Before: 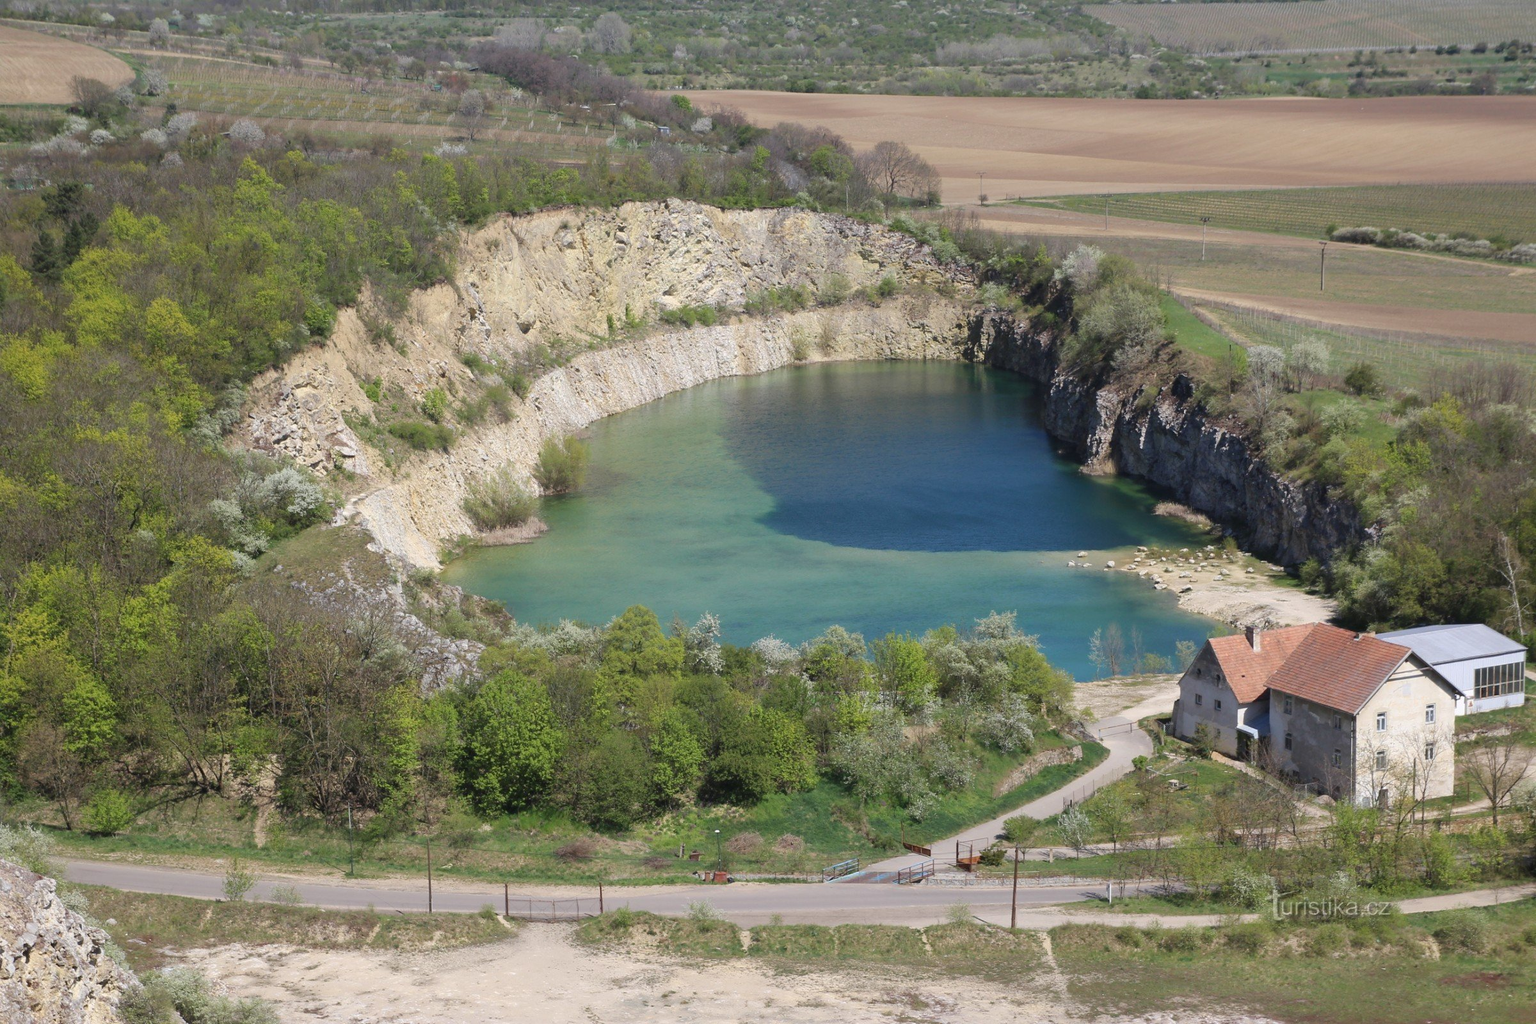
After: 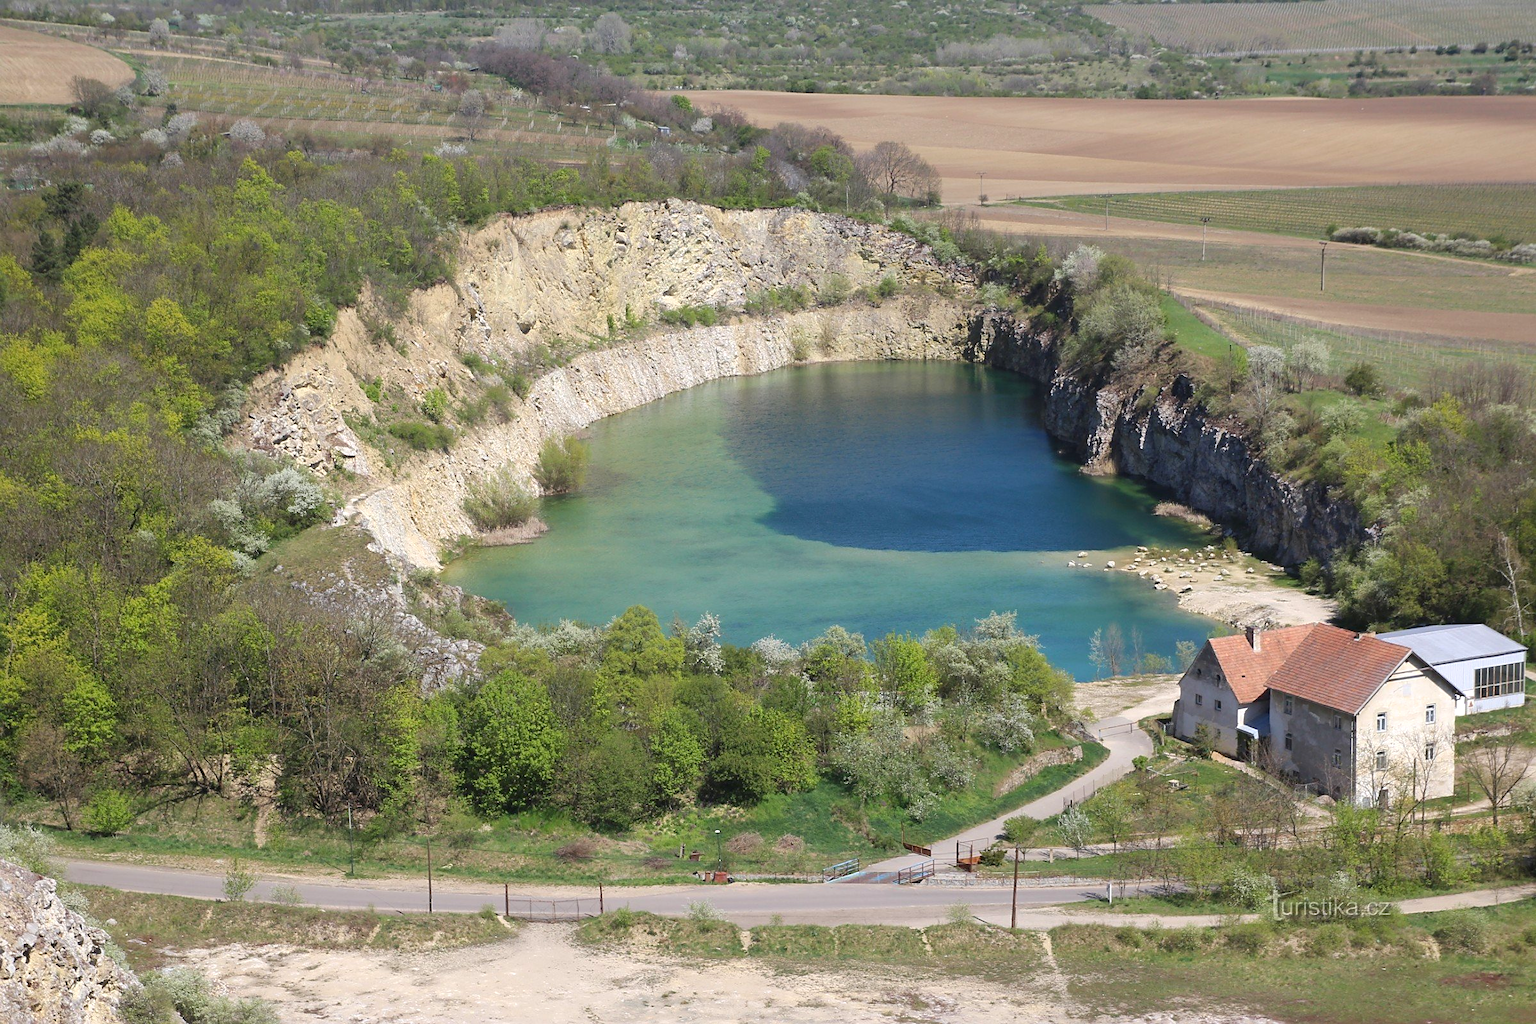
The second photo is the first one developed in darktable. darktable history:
exposure: exposure 0.203 EV, compensate highlight preservation false
color correction: highlights b* -0.023, saturation 1.08
sharpen: radius 1.882, amount 0.413, threshold 1.238
tone equalizer: edges refinement/feathering 500, mask exposure compensation -1.57 EV, preserve details no
